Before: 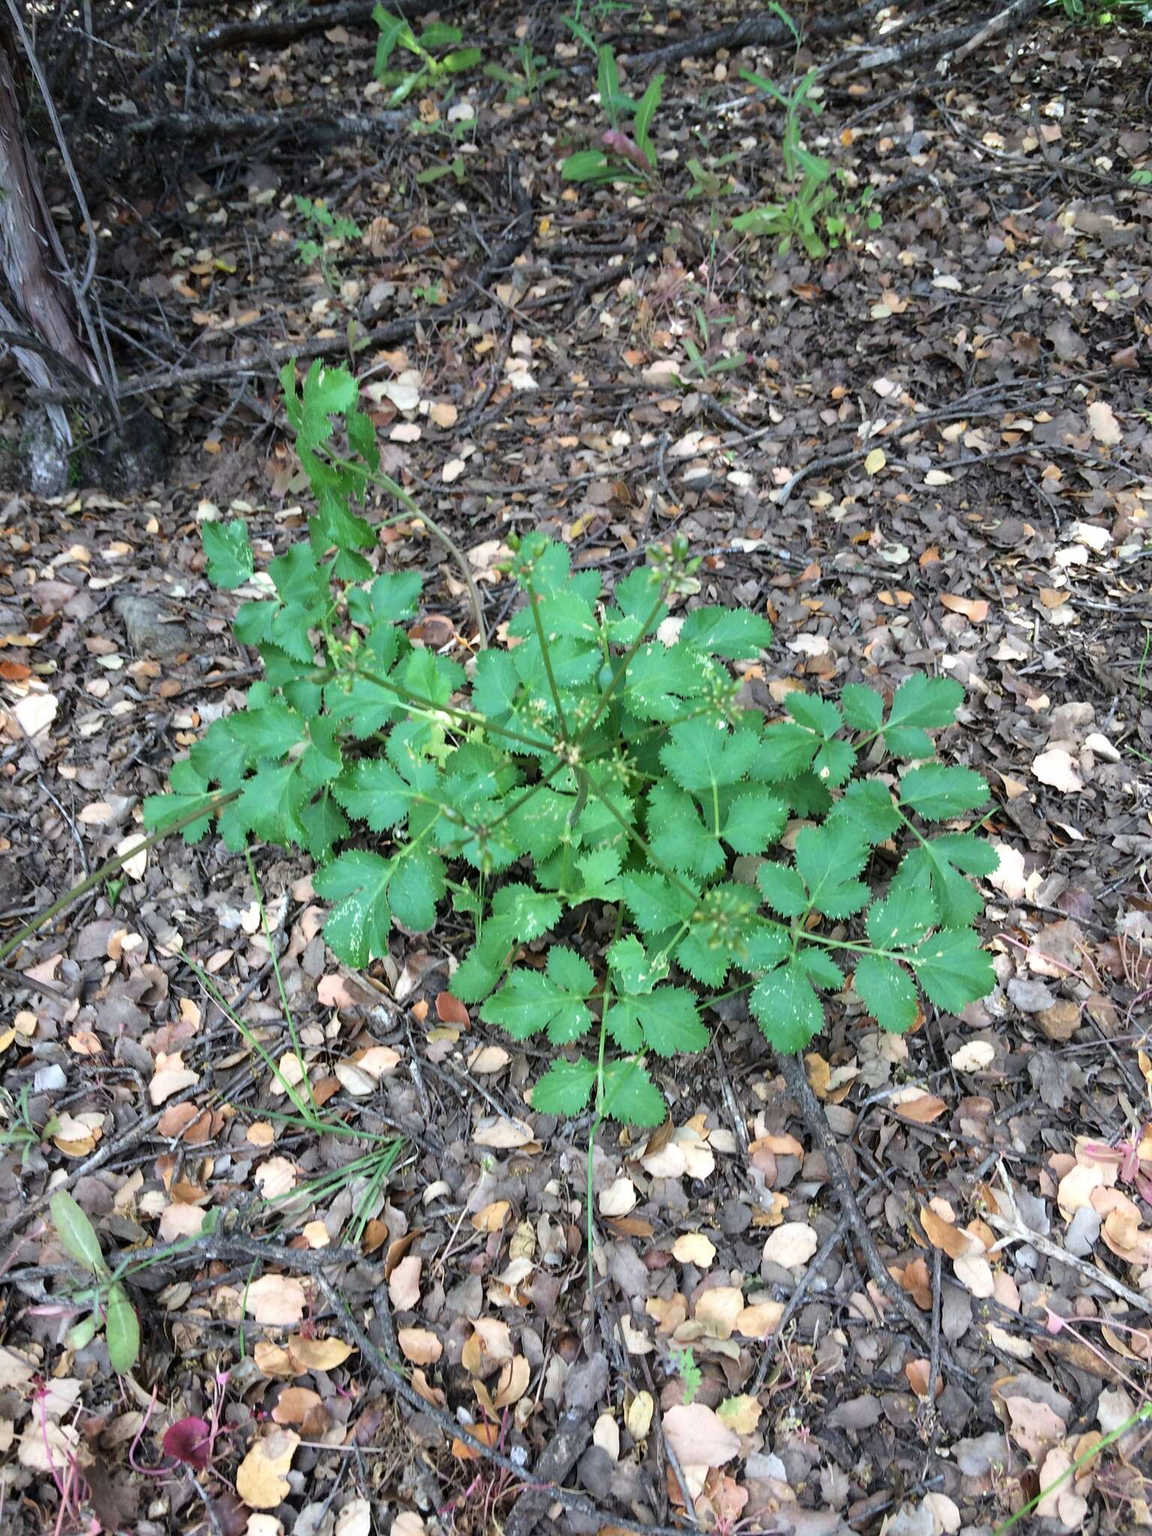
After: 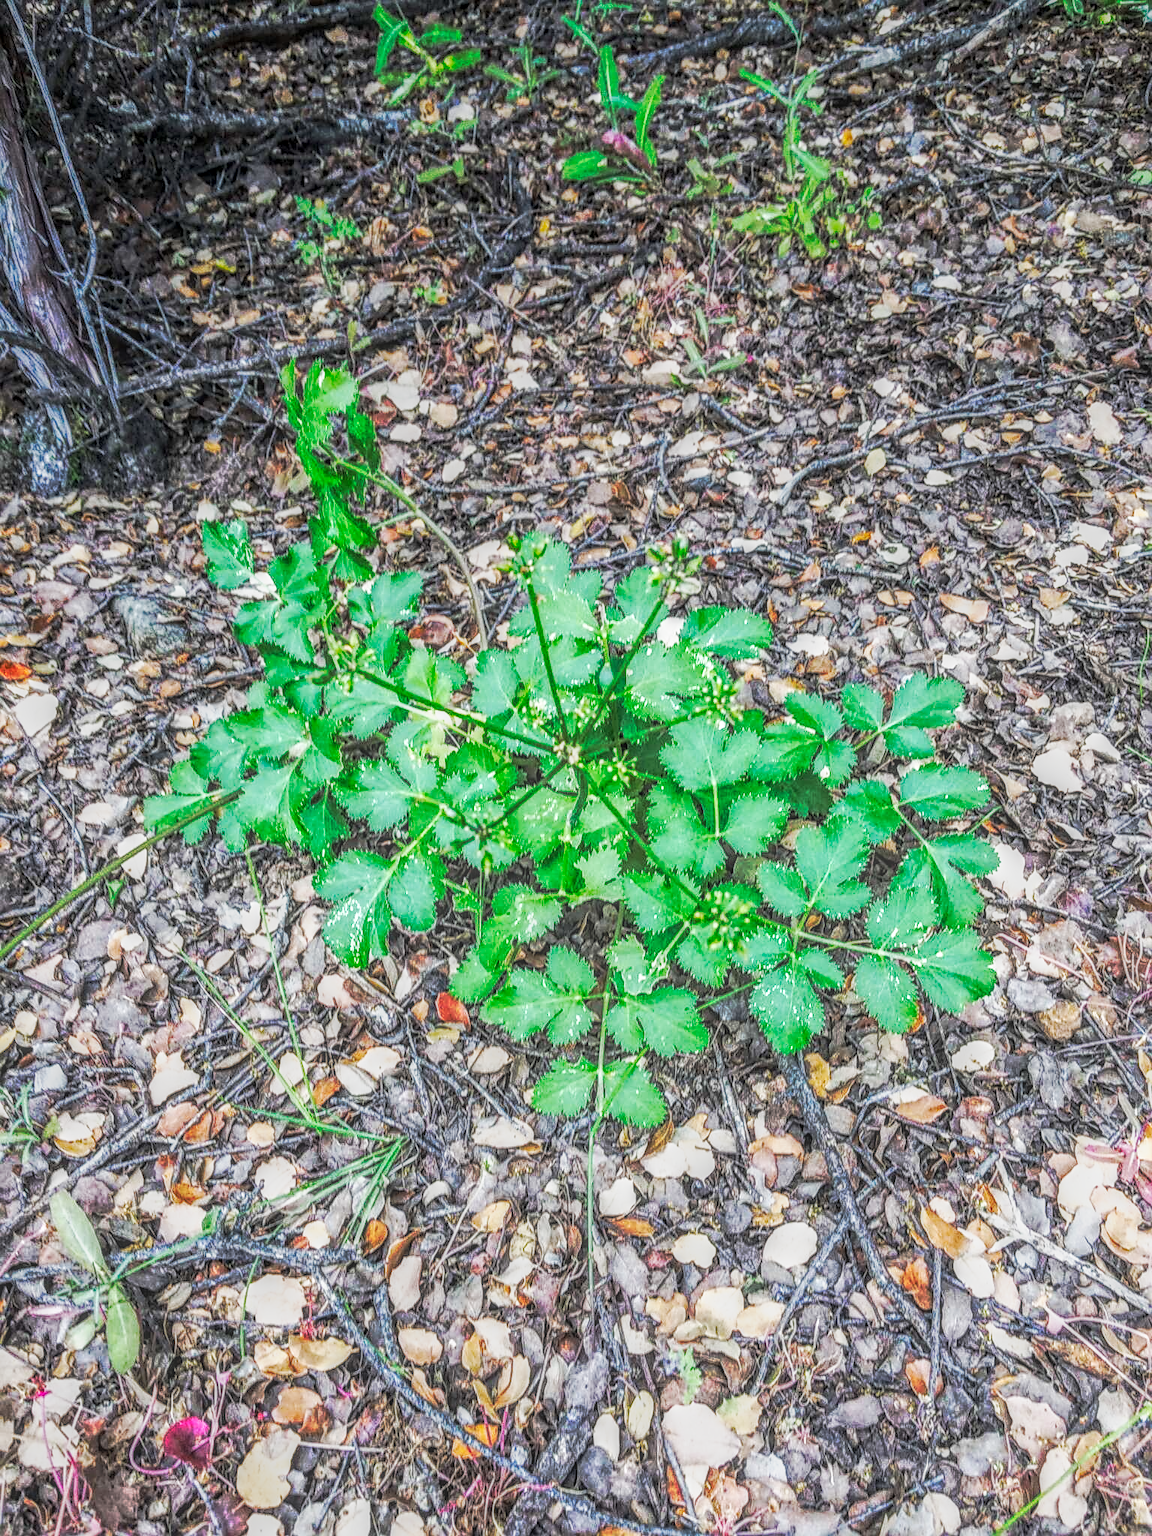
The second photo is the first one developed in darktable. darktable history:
sharpen: on, module defaults
local contrast: highlights 0%, shadows 0%, detail 200%, midtone range 0.25
tone curve: curves: ch0 [(0, 0) (0.003, 0.003) (0.011, 0.008) (0.025, 0.018) (0.044, 0.04) (0.069, 0.062) (0.1, 0.09) (0.136, 0.121) (0.177, 0.158) (0.224, 0.197) (0.277, 0.255) (0.335, 0.314) (0.399, 0.391) (0.468, 0.496) (0.543, 0.683) (0.623, 0.801) (0.709, 0.883) (0.801, 0.94) (0.898, 0.984) (1, 1)], preserve colors none
